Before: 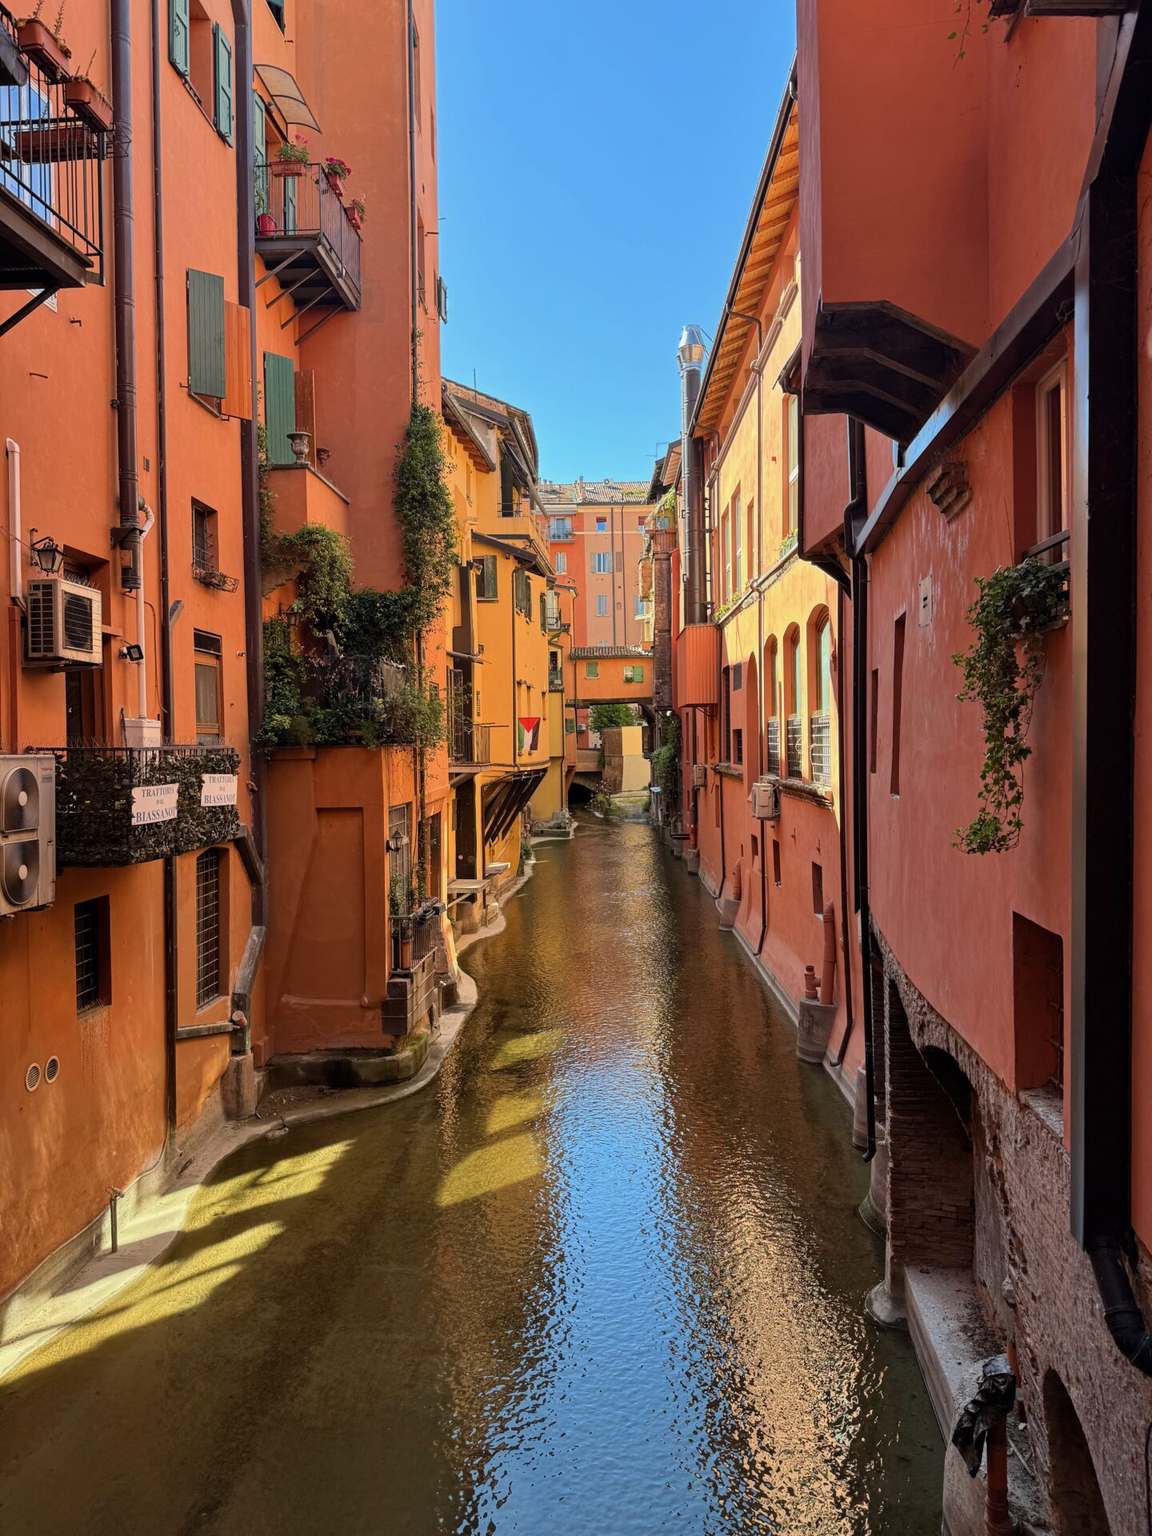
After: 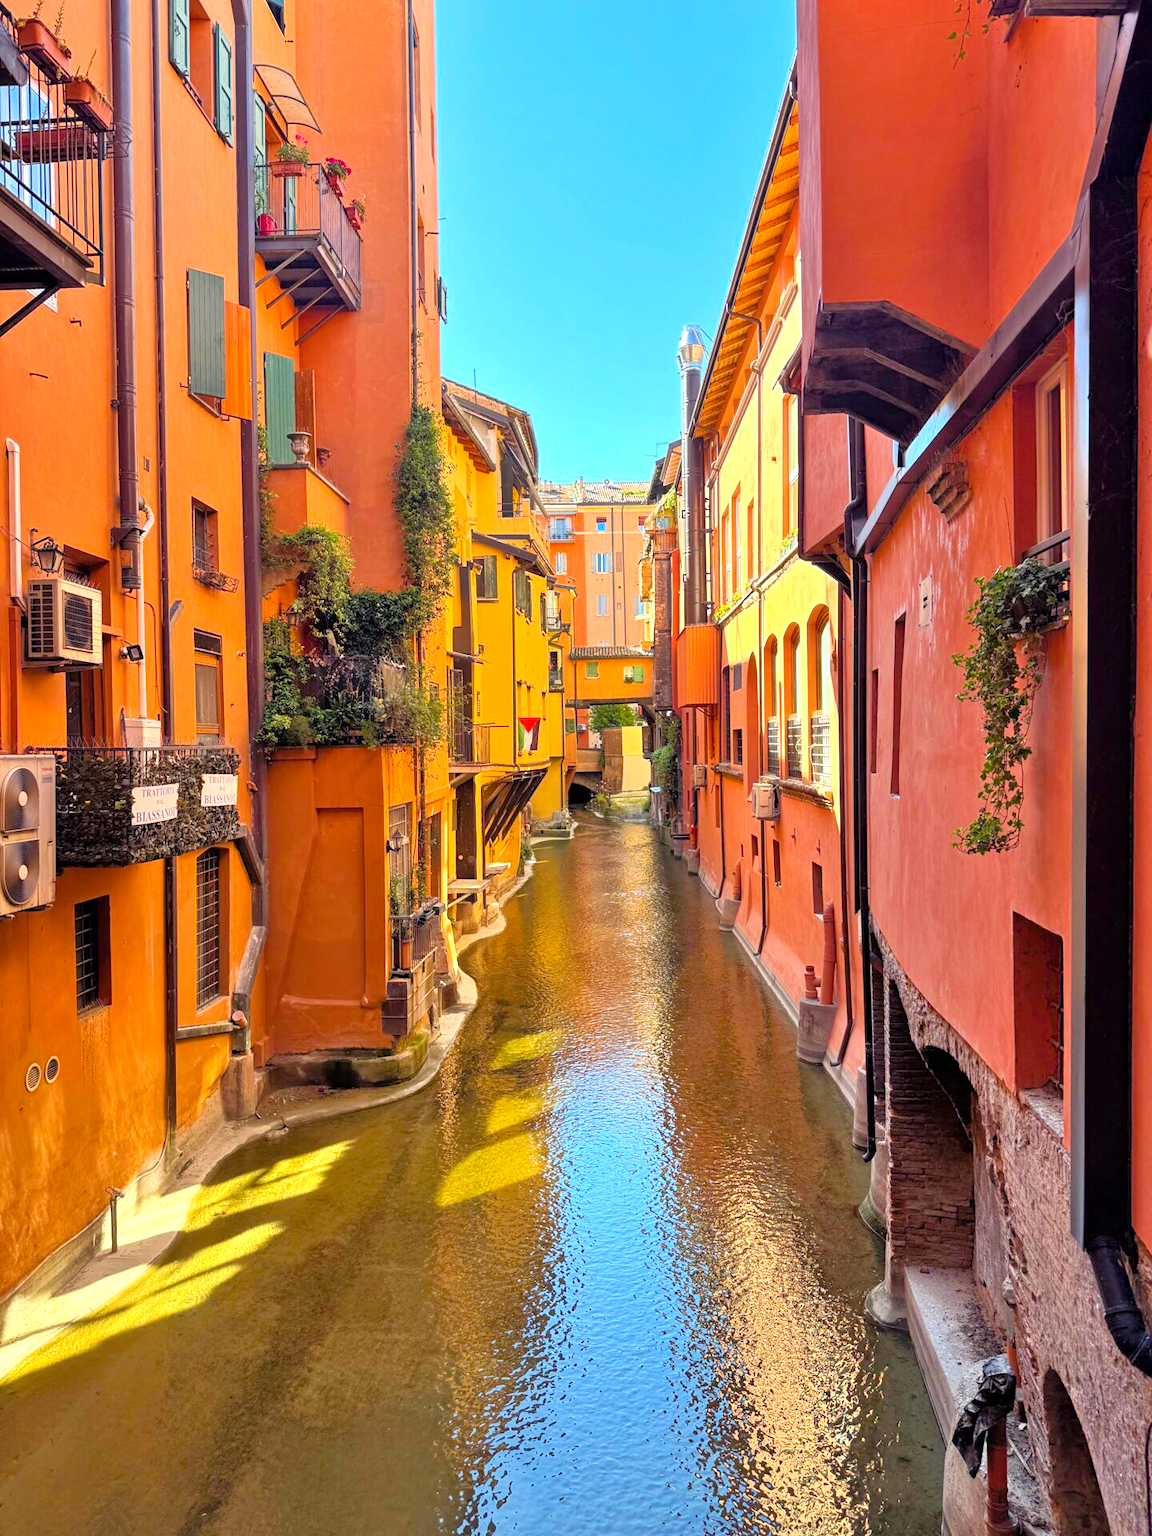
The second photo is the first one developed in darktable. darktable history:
exposure: exposure 0.769 EV, compensate highlight preservation false
base curve: curves: ch0 [(0, 0) (0.472, 0.508) (1, 1)], preserve colors none
tone equalizer: -7 EV 0.14 EV, -6 EV 0.636 EV, -5 EV 1.14 EV, -4 EV 1.34 EV, -3 EV 1.13 EV, -2 EV 0.6 EV, -1 EV 0.146 EV
color balance rgb: shadows lift › luminance -21.87%, shadows lift › chroma 6.68%, shadows lift › hue 271.82°, perceptual saturation grading › global saturation 29.38%
